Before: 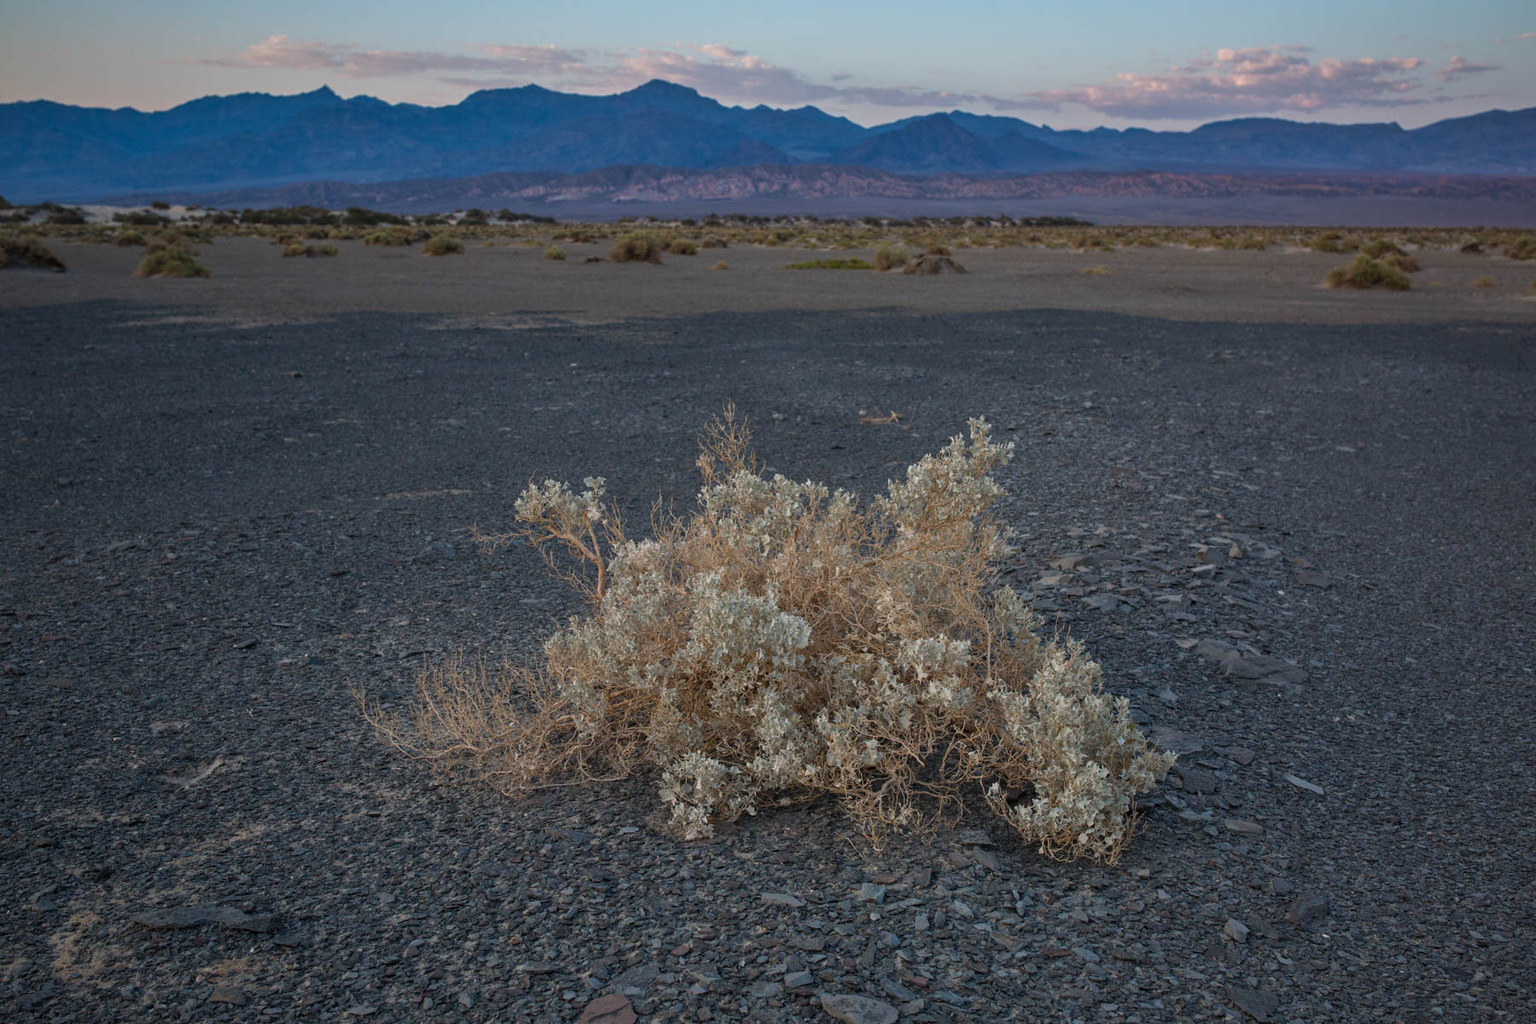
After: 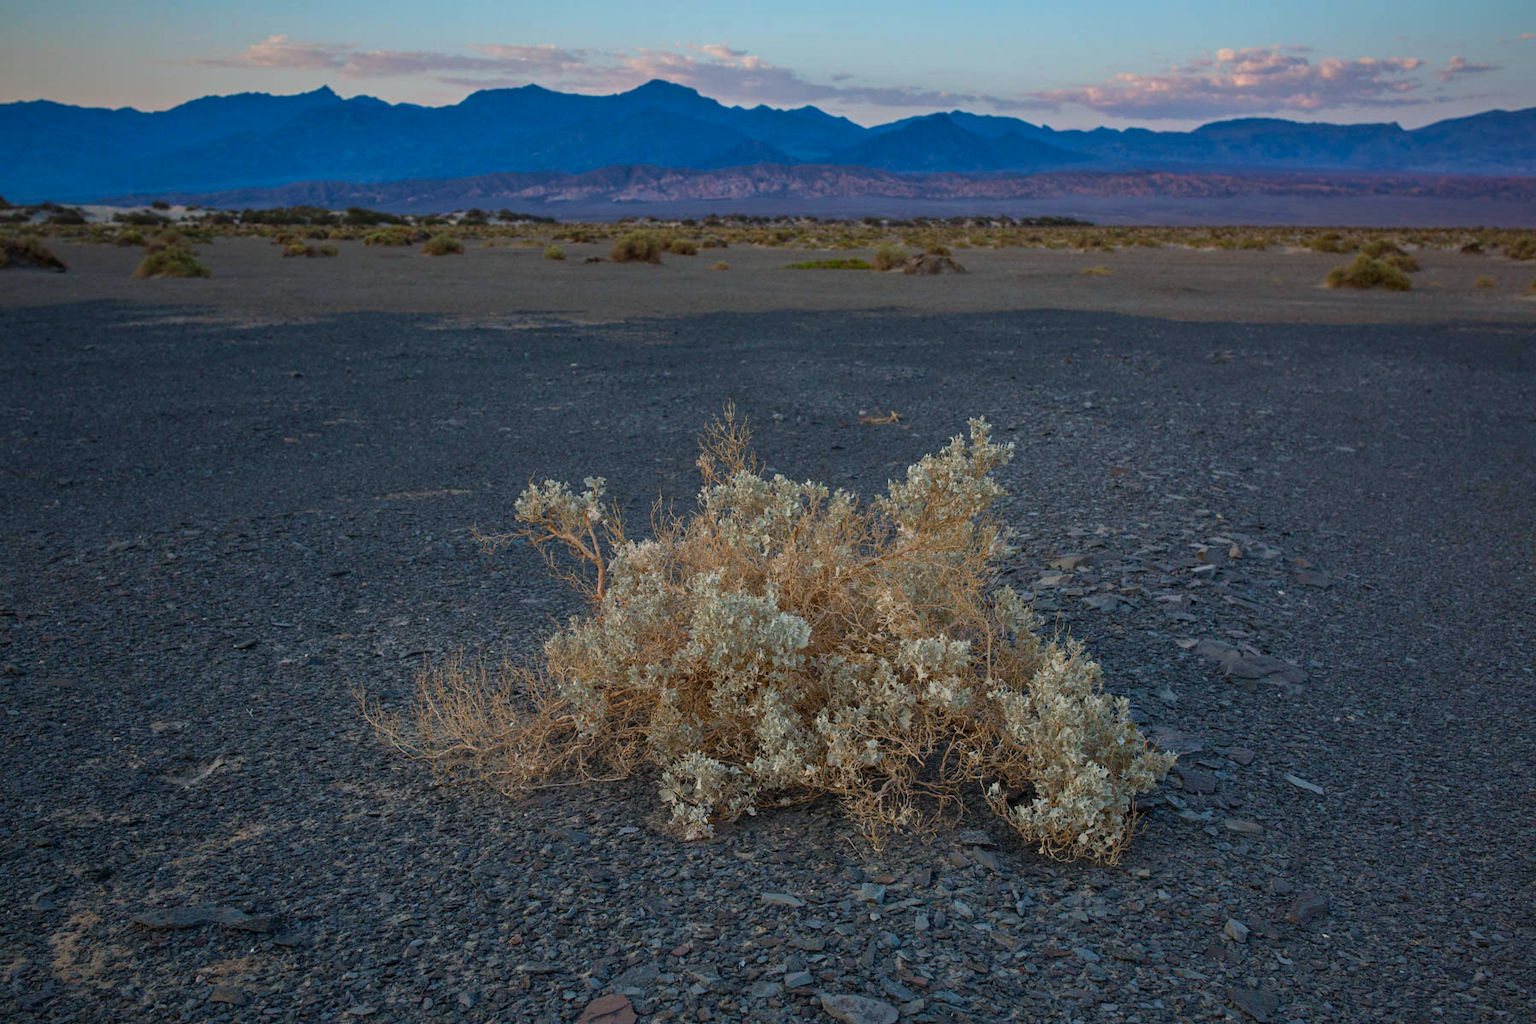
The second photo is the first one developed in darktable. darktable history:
white balance: red 0.978, blue 0.999
base curve: curves: ch0 [(0, 0) (0.297, 0.298) (1, 1)], preserve colors none
contrast brightness saturation: brightness -0.02, saturation 0.35
